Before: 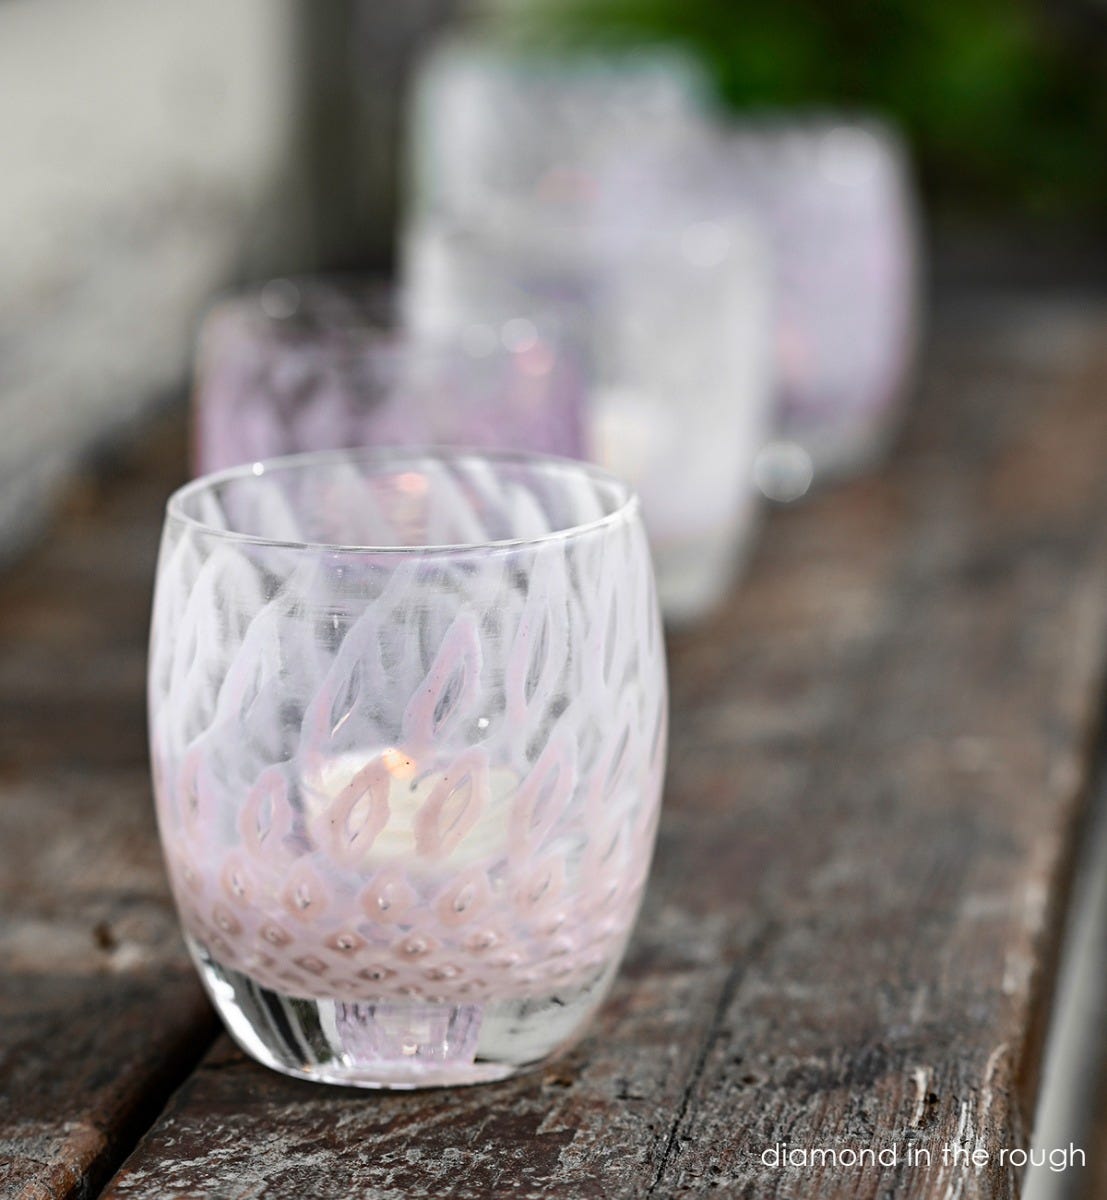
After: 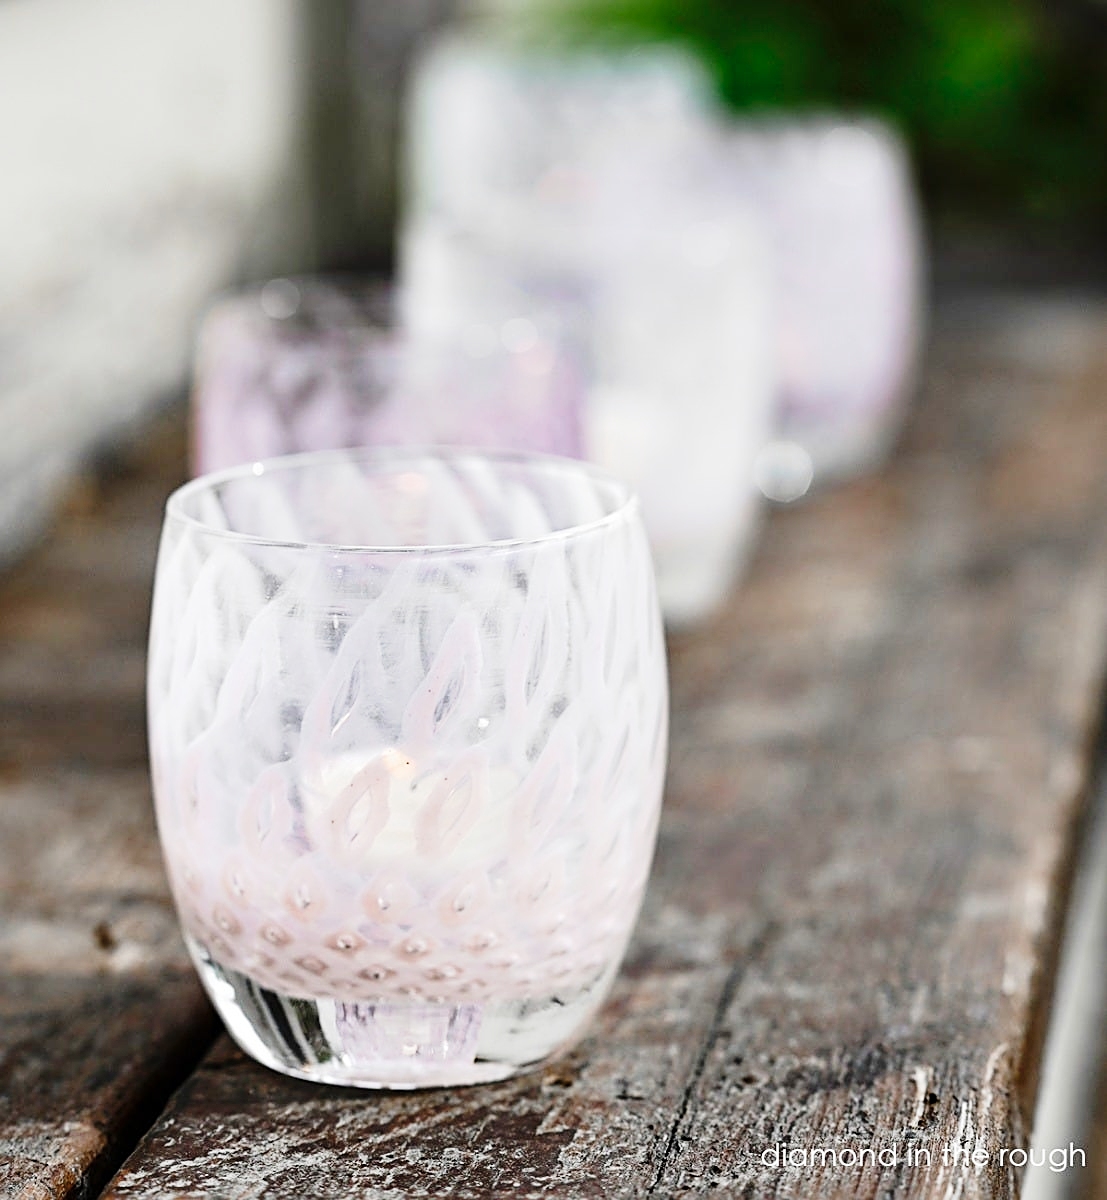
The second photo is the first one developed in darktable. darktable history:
tone curve: curves: ch0 [(0, 0) (0.003, 0.003) (0.011, 0.01) (0.025, 0.023) (0.044, 0.041) (0.069, 0.064) (0.1, 0.094) (0.136, 0.143) (0.177, 0.205) (0.224, 0.281) (0.277, 0.367) (0.335, 0.457) (0.399, 0.542) (0.468, 0.629) (0.543, 0.711) (0.623, 0.788) (0.709, 0.863) (0.801, 0.912) (0.898, 0.955) (1, 1)], preserve colors none
color zones: curves: ch1 [(0.113, 0.438) (0.75, 0.5)]; ch2 [(0.12, 0.526) (0.75, 0.5)]
sharpen: on, module defaults
